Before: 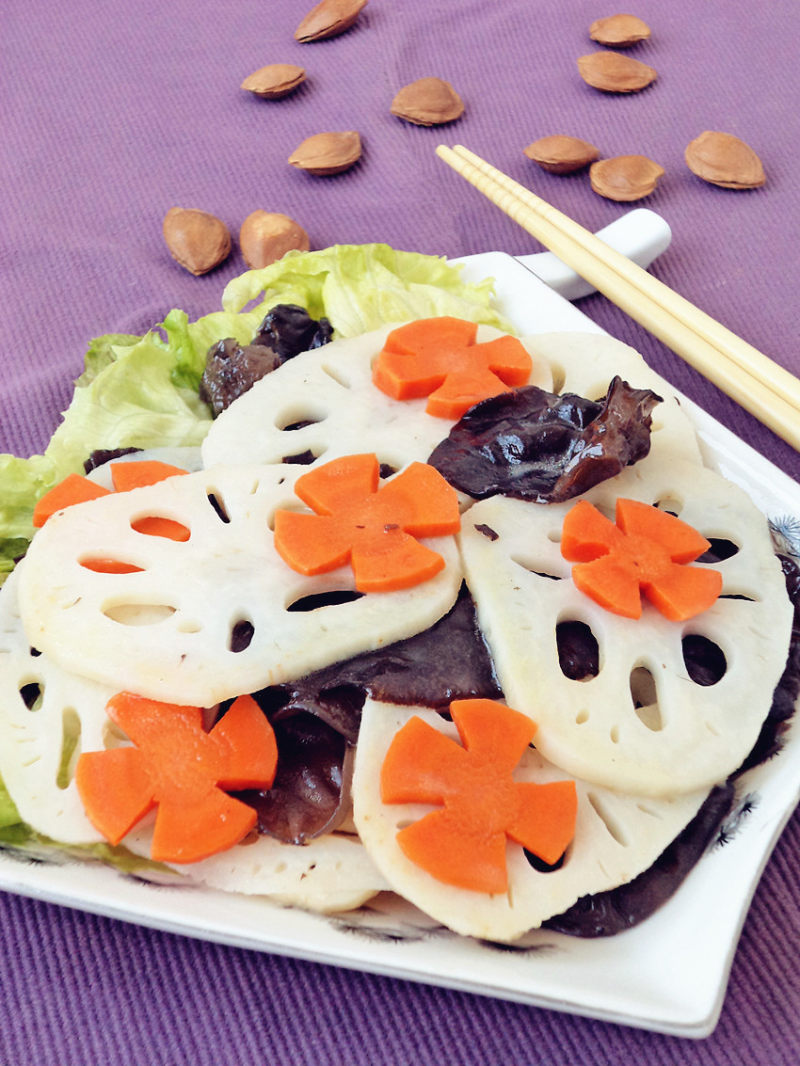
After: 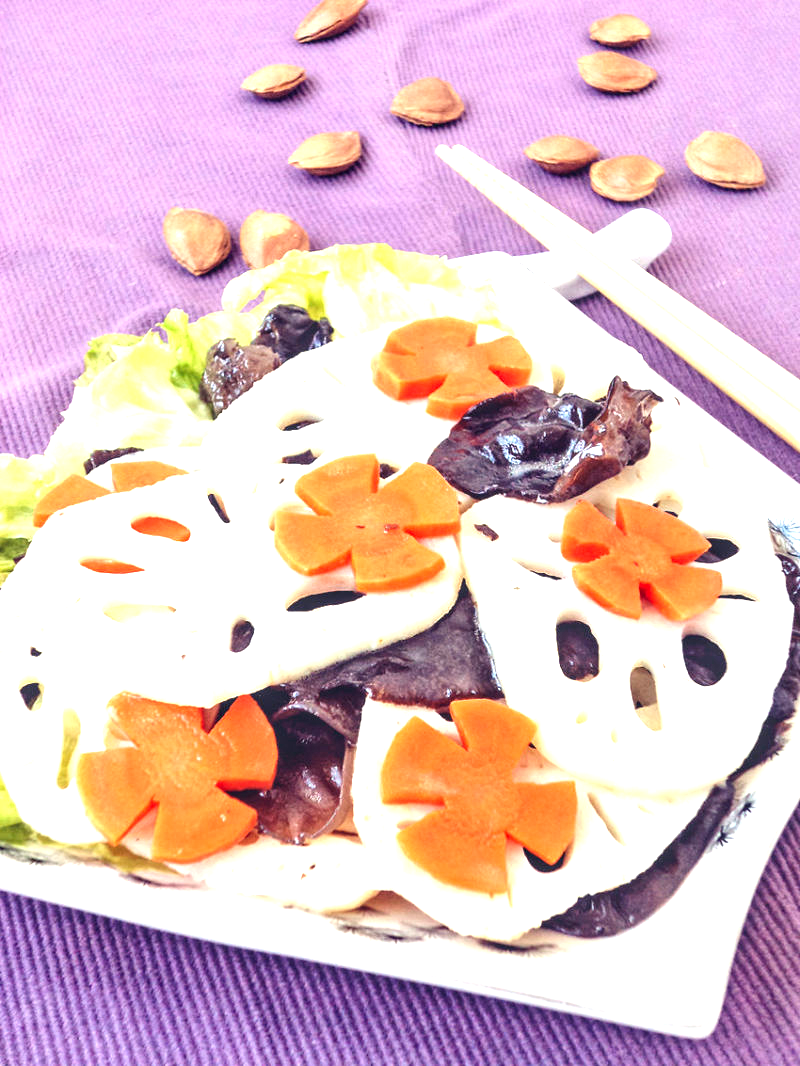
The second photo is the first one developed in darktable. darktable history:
exposure: black level correction 0, exposure 1.125 EV, compensate exposure bias true, compensate highlight preservation false
levels: levels [0, 0.498, 0.996]
local contrast: detail 130%
